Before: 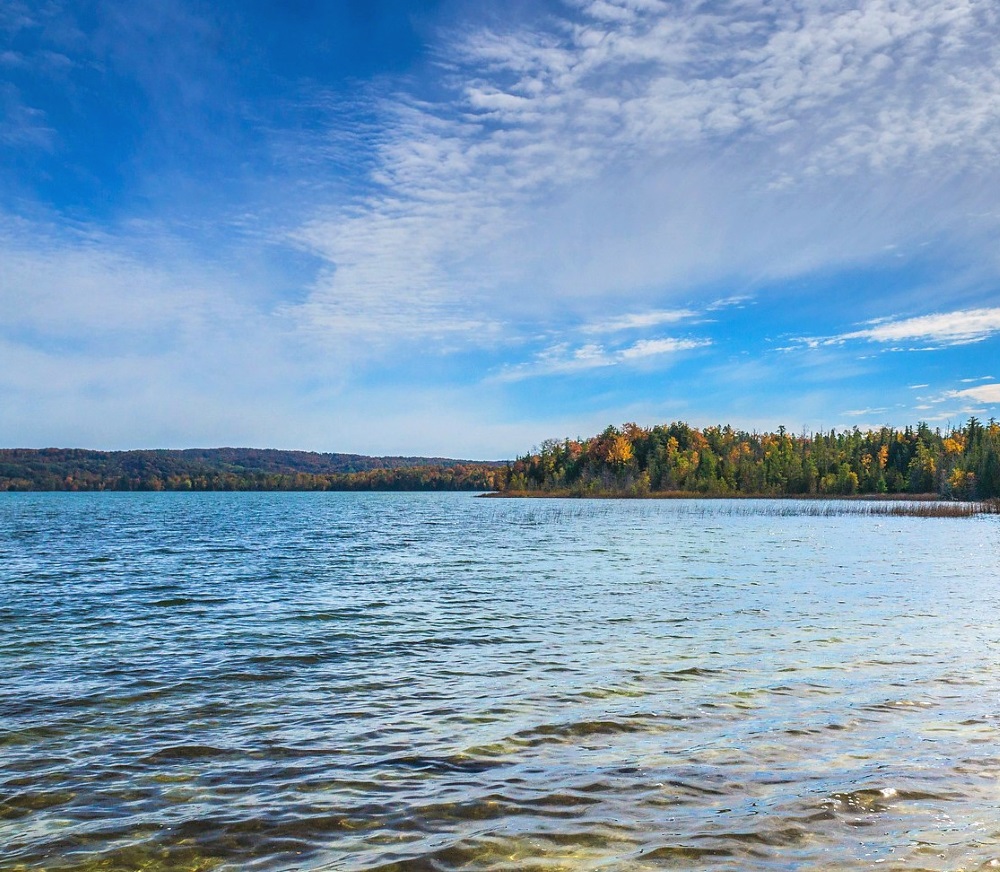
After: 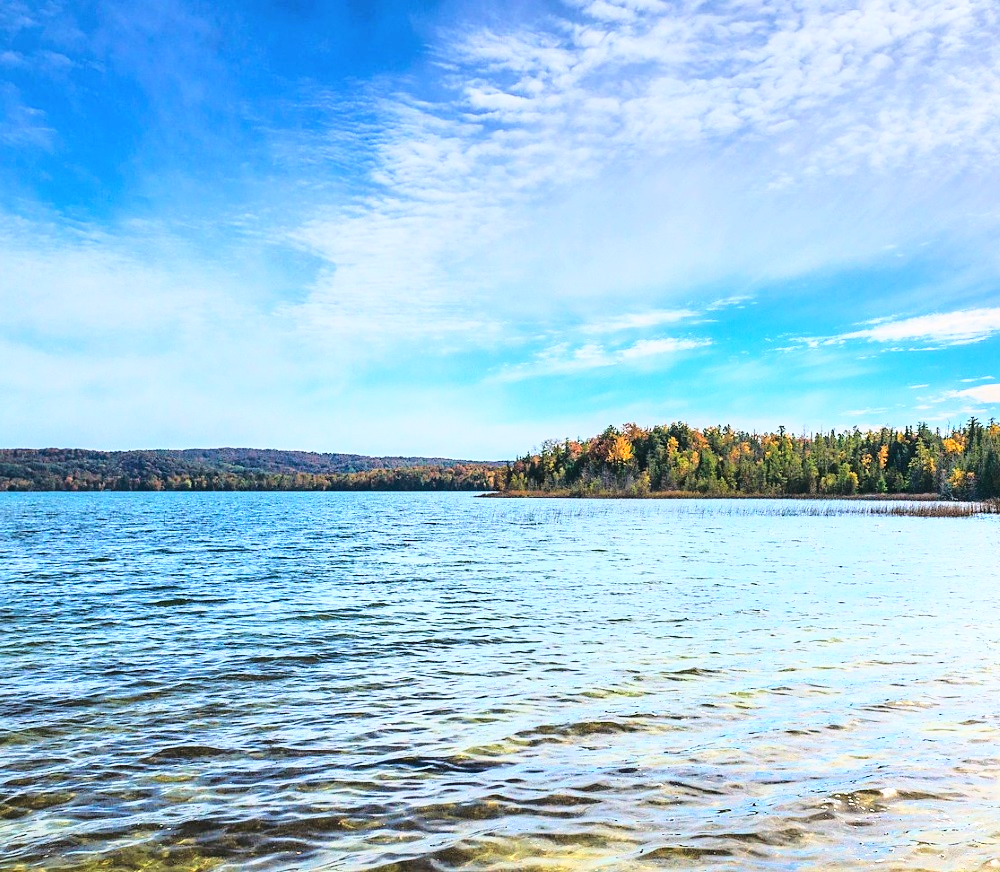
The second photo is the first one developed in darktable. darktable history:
base curve: curves: ch0 [(0, 0) (0.032, 0.037) (0.105, 0.228) (0.435, 0.76) (0.856, 0.983) (1, 1)]
sharpen: amount 0.208
